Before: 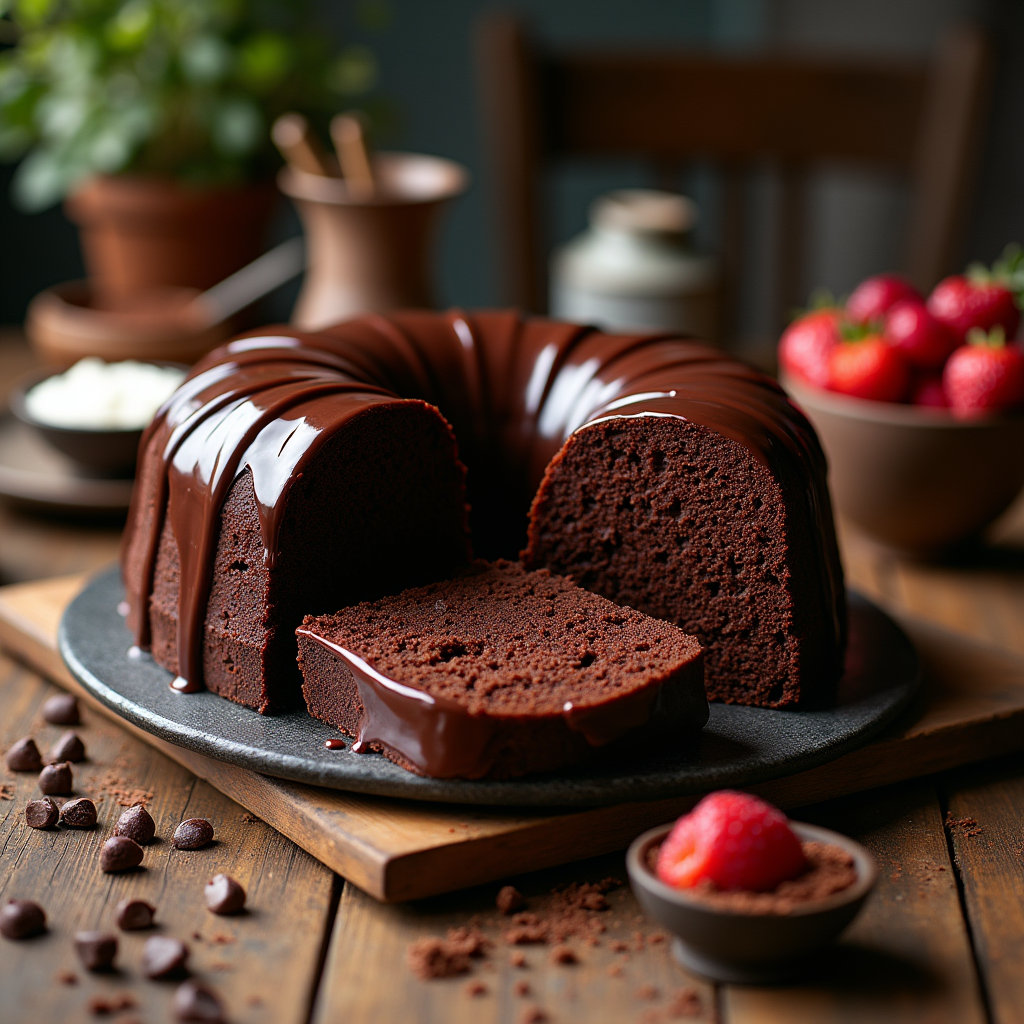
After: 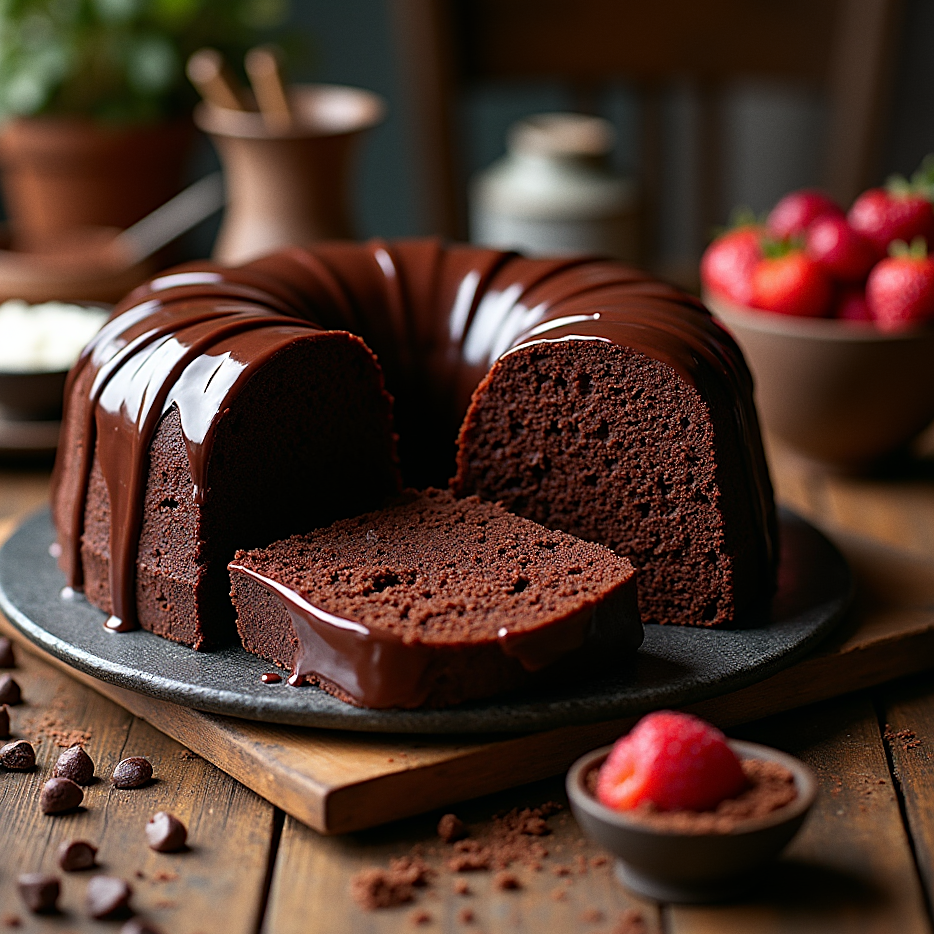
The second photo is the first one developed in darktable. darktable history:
sharpen: amount 0.478
crop and rotate: angle 1.96°, left 5.673%, top 5.673%
grain: coarseness 0.09 ISO, strength 10%
